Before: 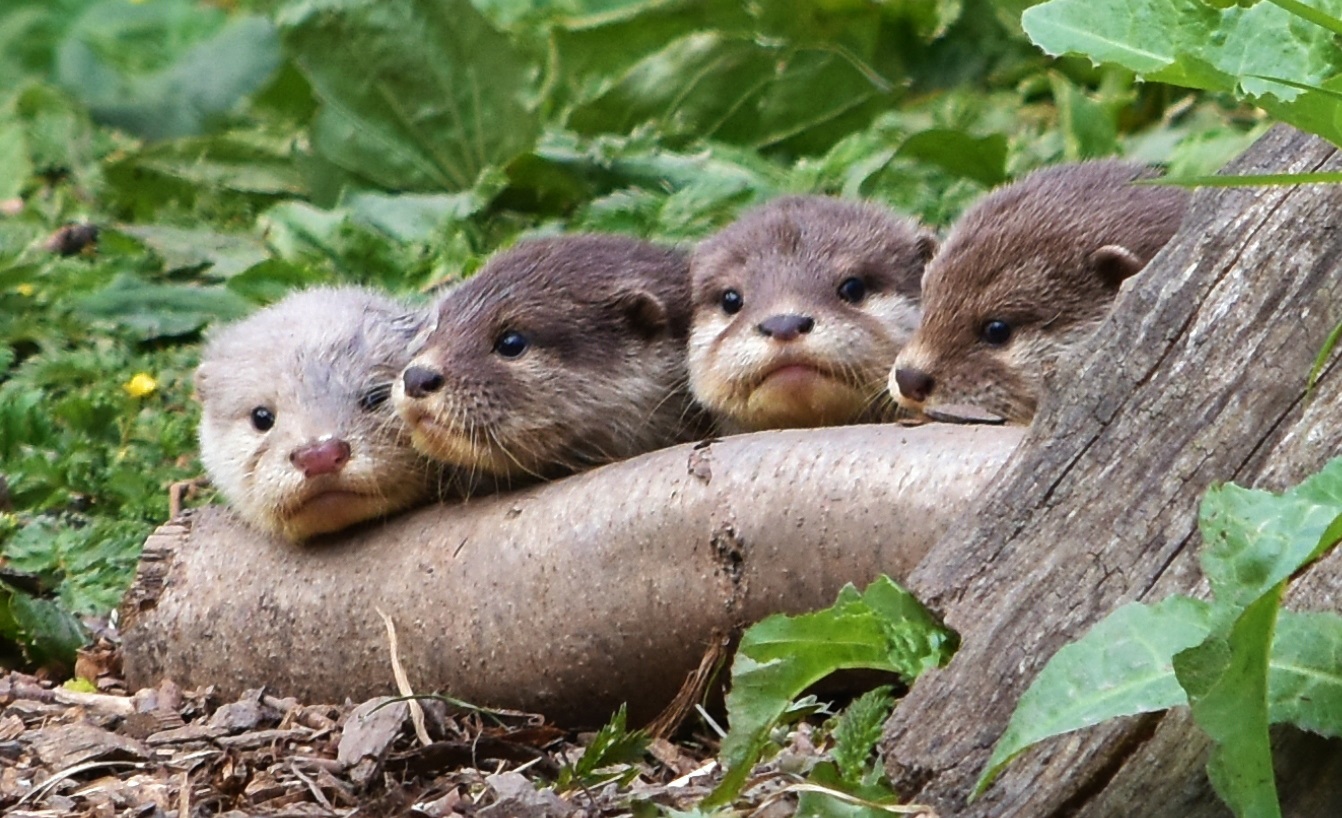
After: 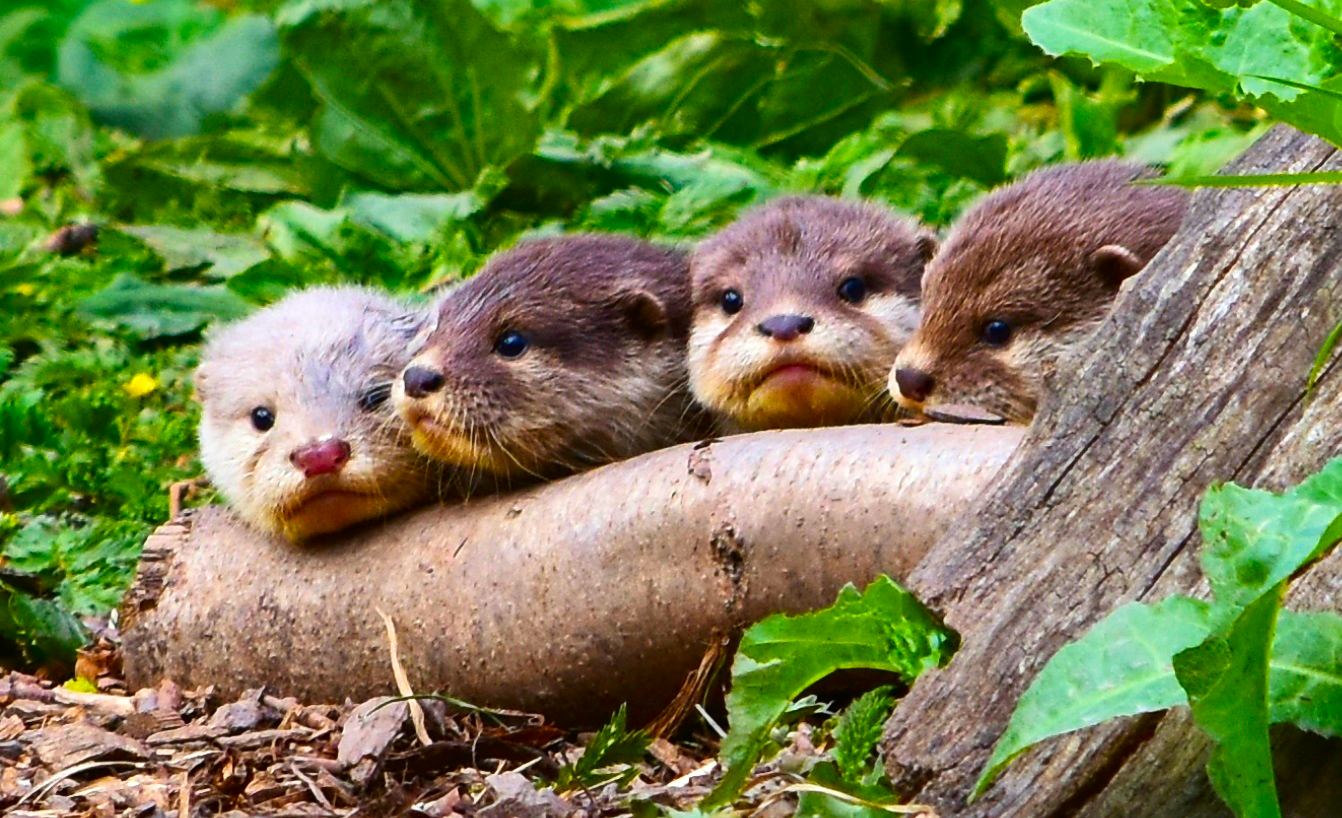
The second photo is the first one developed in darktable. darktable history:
color balance rgb: linear chroma grading › global chroma 10%, perceptual saturation grading › global saturation 30%, global vibrance 10%
contrast brightness saturation: contrast 0.18, saturation 0.3
